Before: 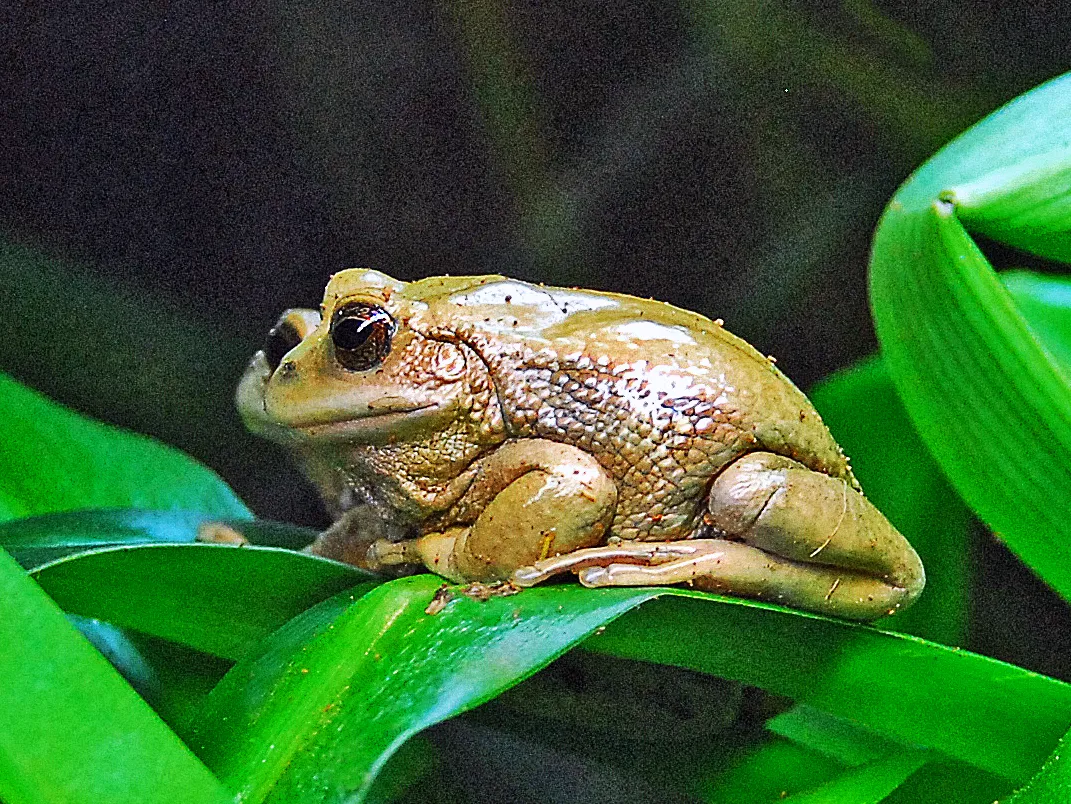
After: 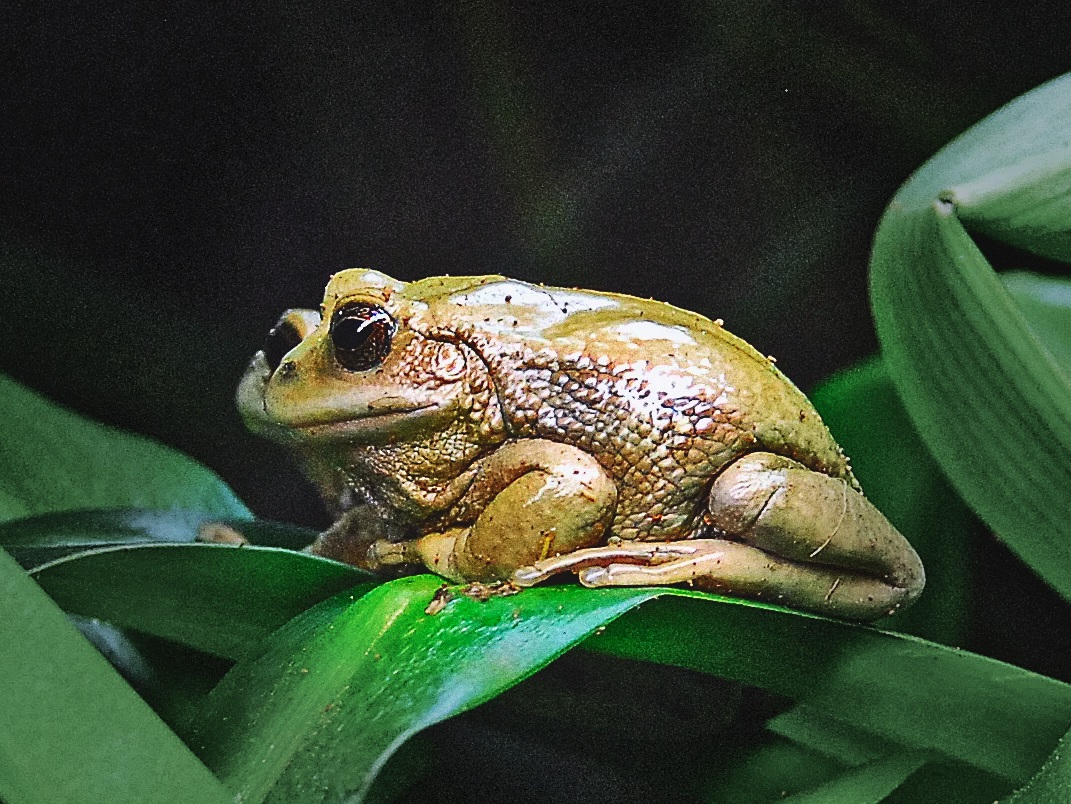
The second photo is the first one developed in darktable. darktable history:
vignetting: fall-off start 39.62%, fall-off radius 41.04%, dithering 8-bit output, unbound false
contrast brightness saturation: contrast 0.203, brightness -0.109, saturation 0.099
exposure: black level correction -0.025, exposure -0.119 EV, compensate exposure bias true, compensate highlight preservation false
